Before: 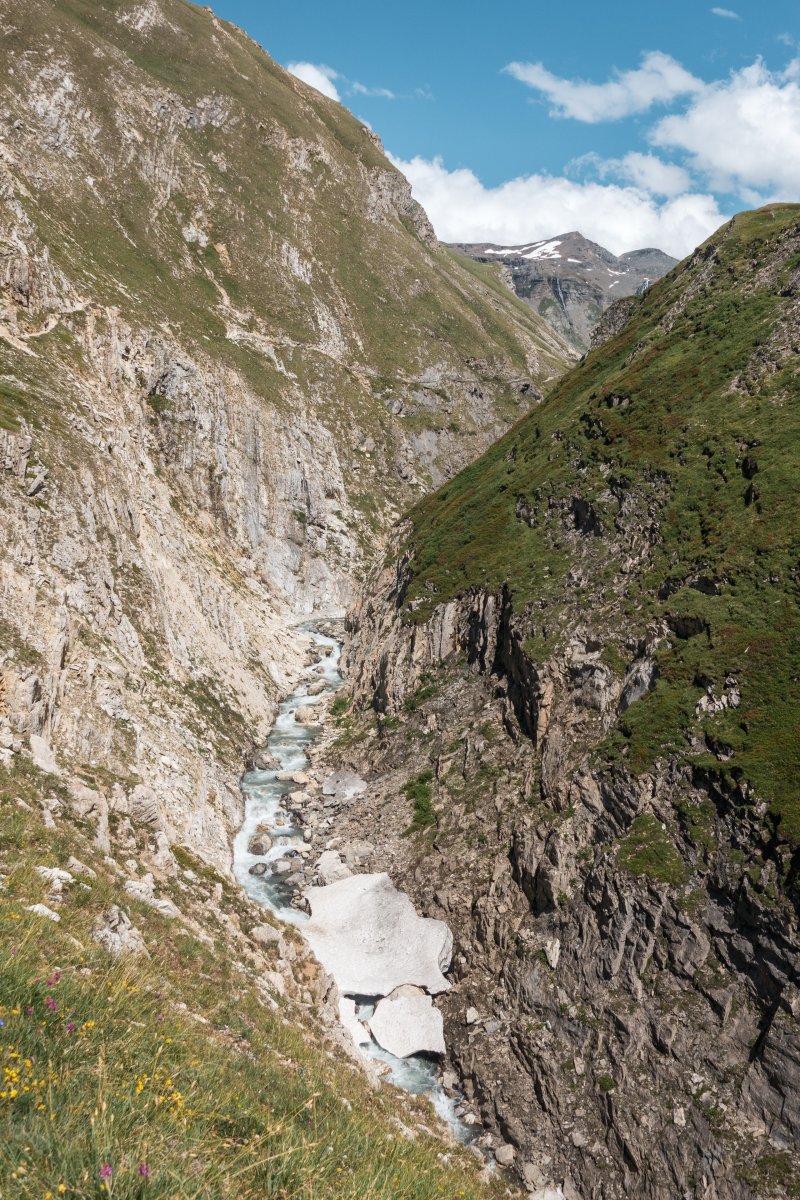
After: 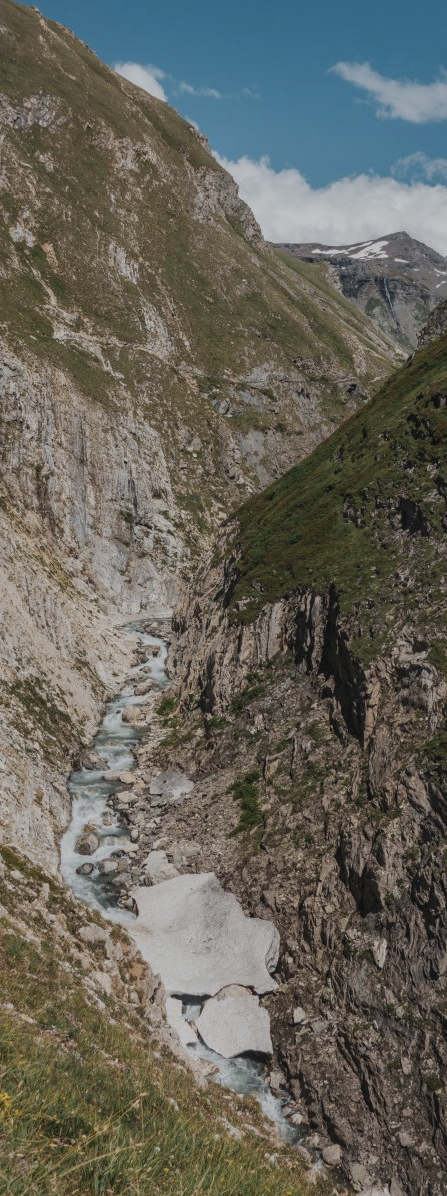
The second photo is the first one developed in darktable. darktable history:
crop: left 21.674%, right 22.086%
exposure: black level correction -0.016, exposure -1.018 EV, compensate highlight preservation false
local contrast: on, module defaults
